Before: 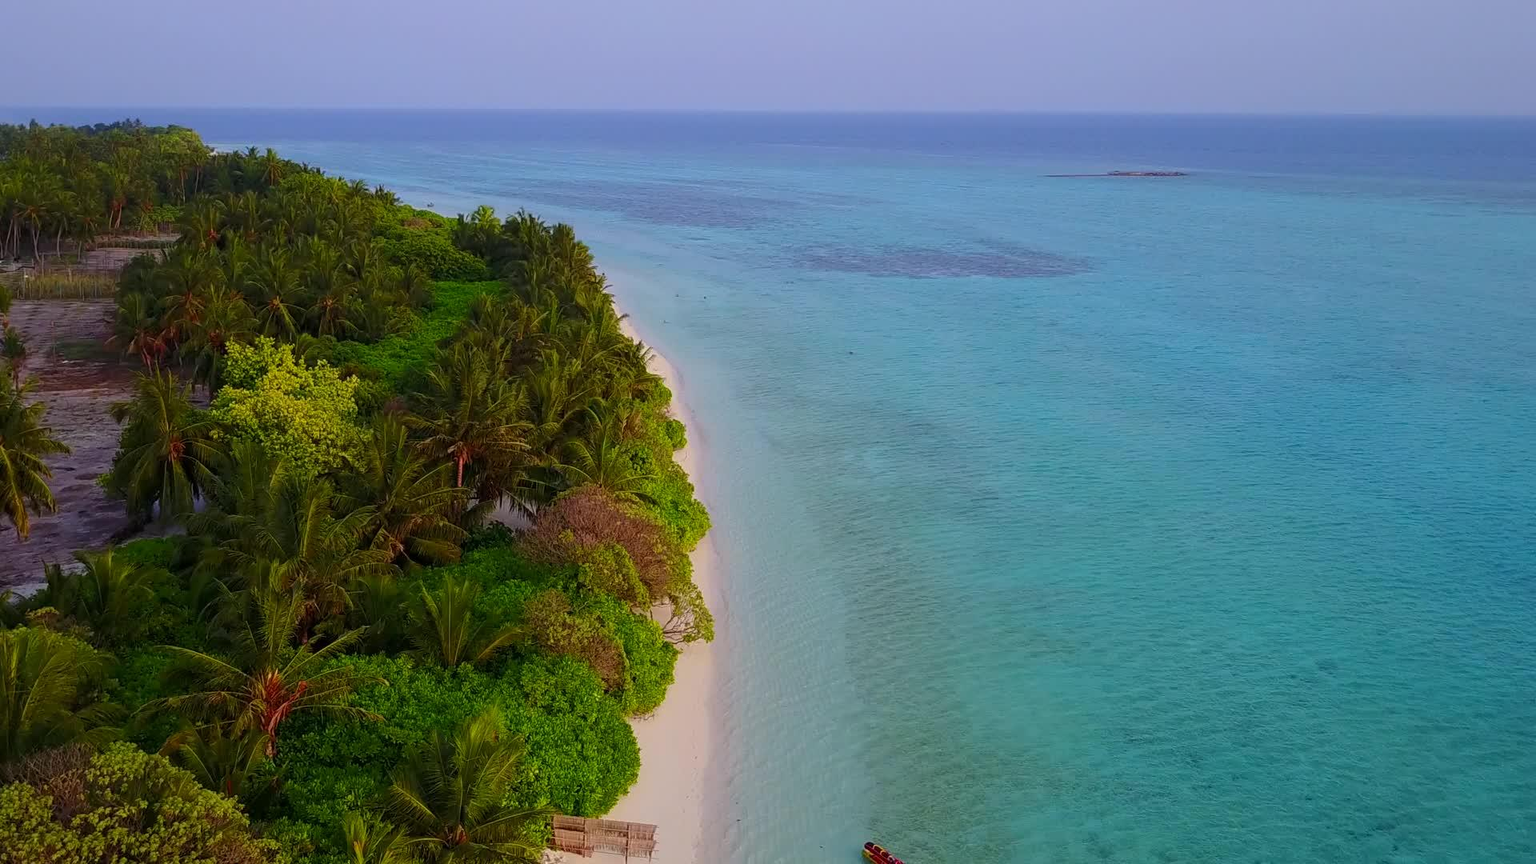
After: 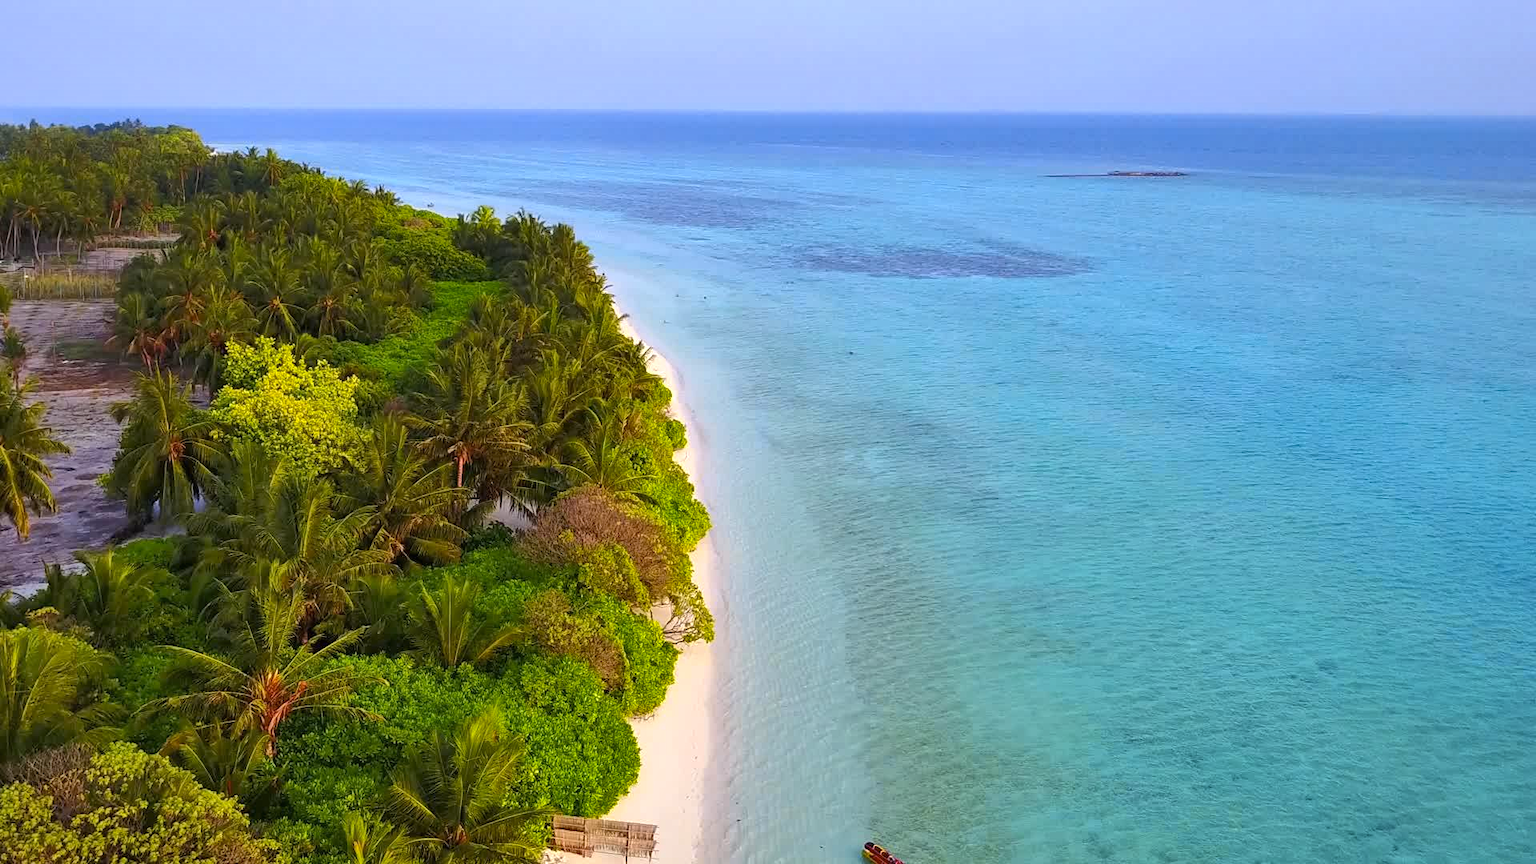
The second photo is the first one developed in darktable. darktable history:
color contrast: green-magenta contrast 0.8, blue-yellow contrast 1.1, unbound 0
shadows and highlights: soften with gaussian
exposure: black level correction 0, exposure 0.9 EV, compensate highlight preservation false
